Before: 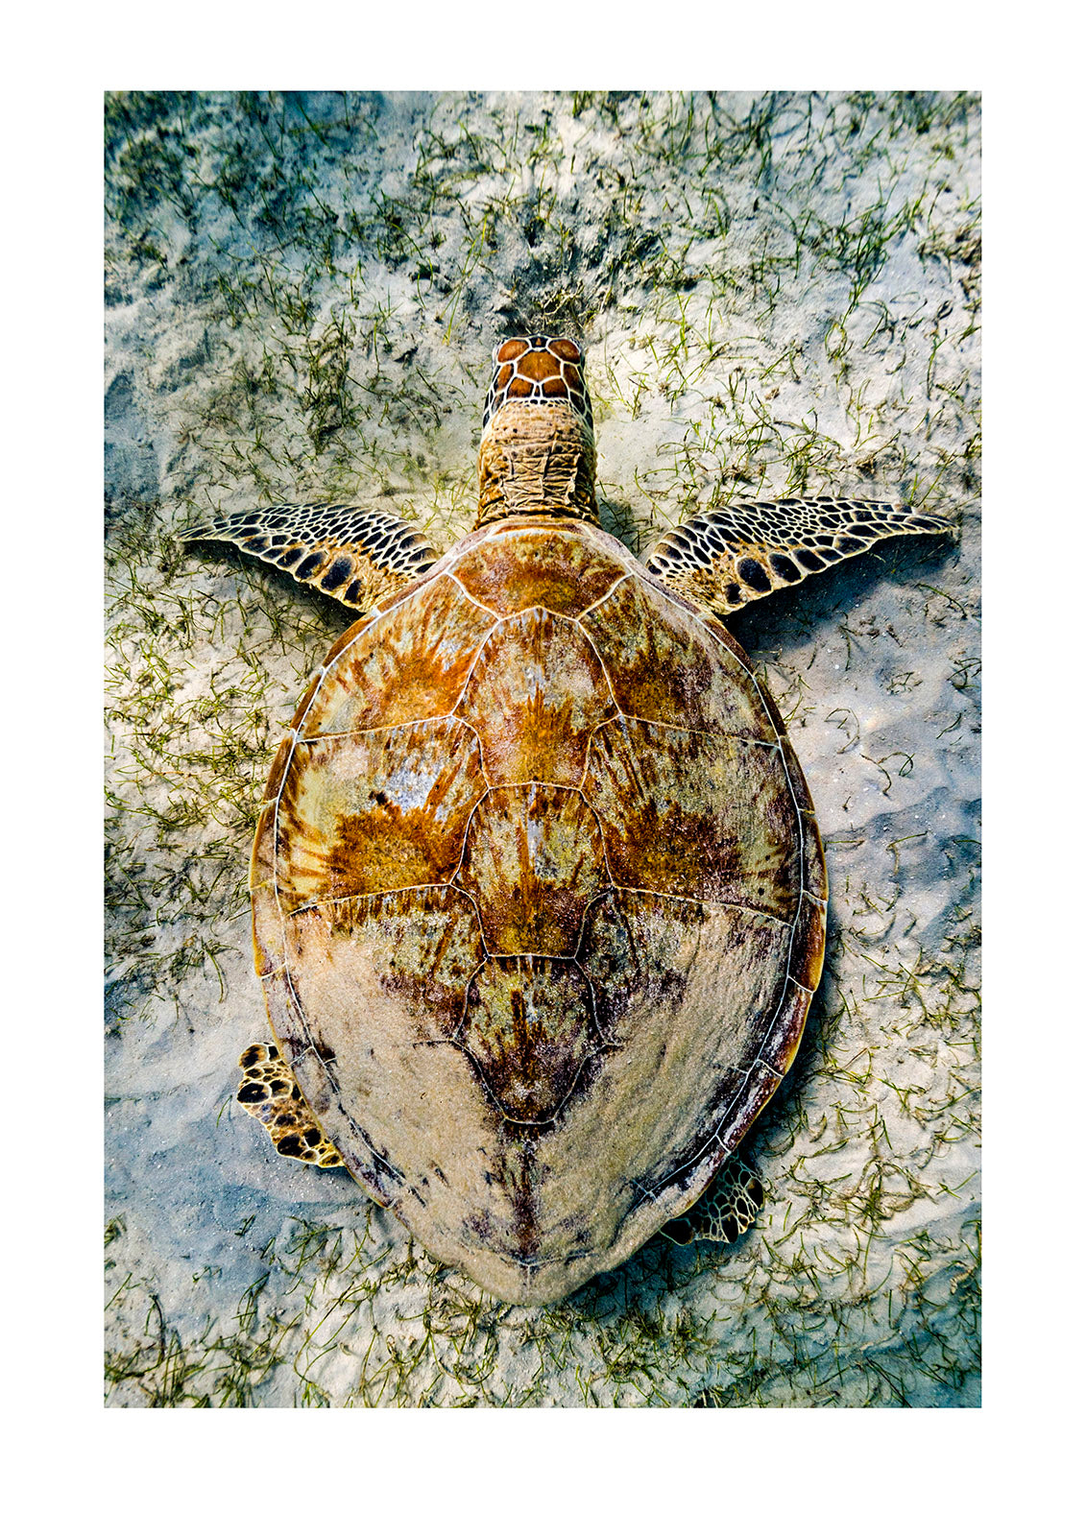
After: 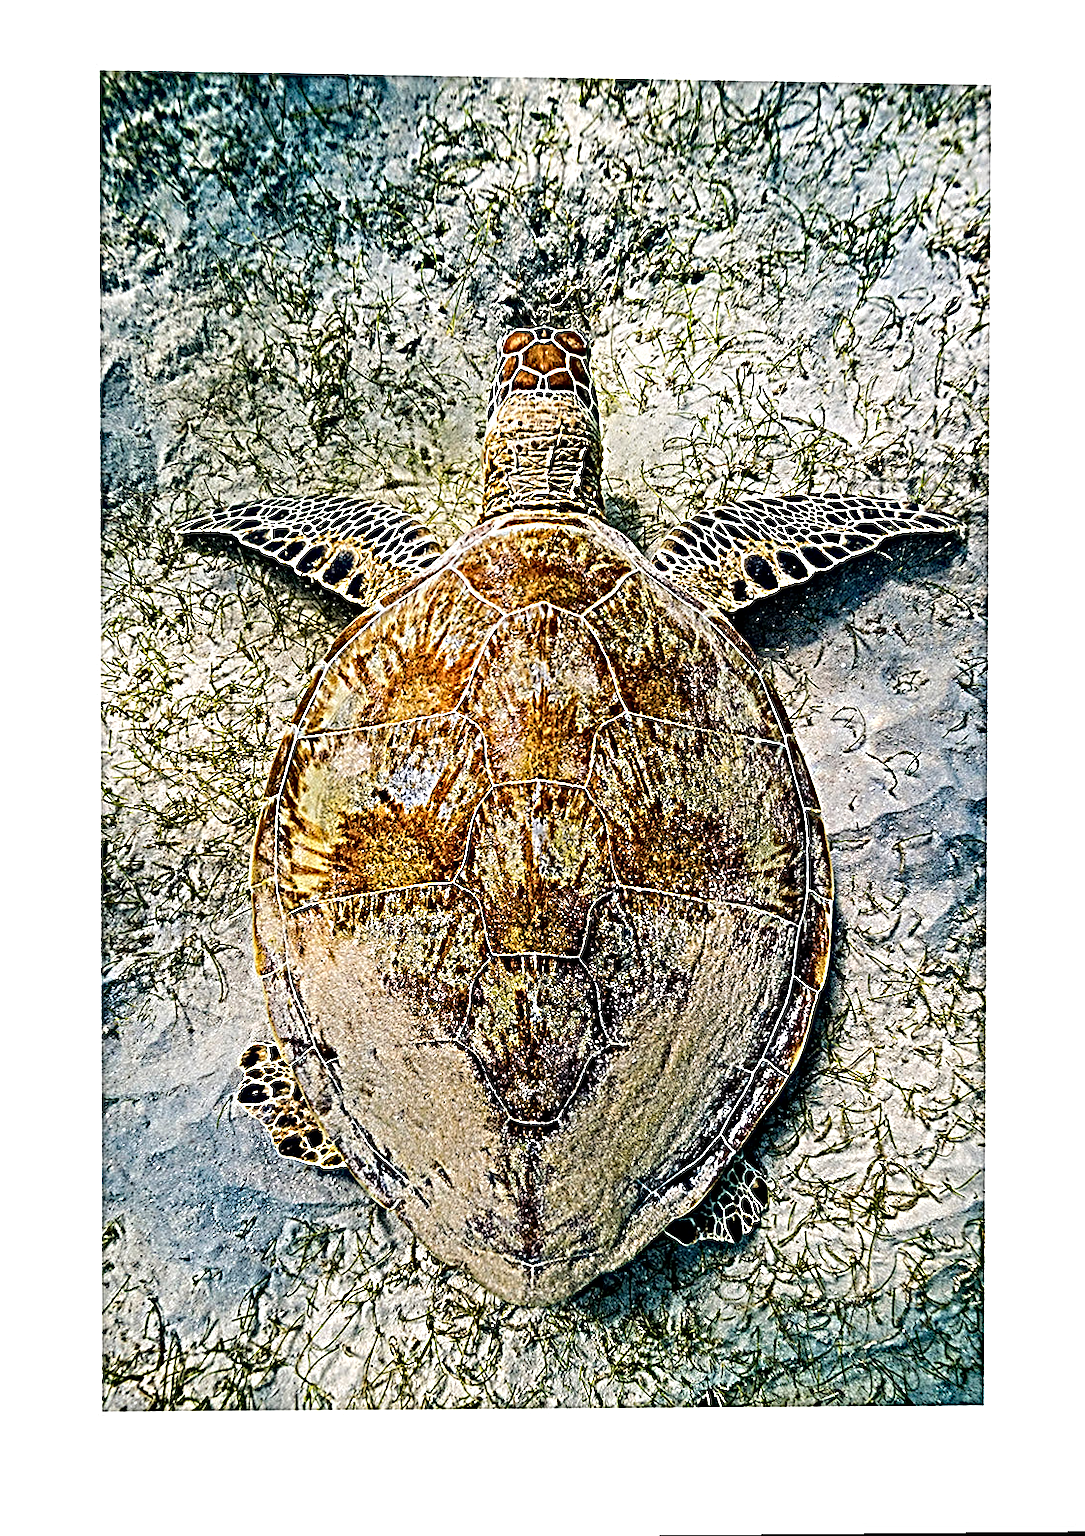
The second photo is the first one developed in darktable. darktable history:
white balance: emerald 1
rotate and perspective: rotation 0.174°, lens shift (vertical) 0.013, lens shift (horizontal) 0.019, shear 0.001, automatic cropping original format, crop left 0.007, crop right 0.991, crop top 0.016, crop bottom 0.997
contrast brightness saturation: contrast 0.01, saturation -0.05
tone equalizer: on, module defaults
sharpen: radius 4.001, amount 2
